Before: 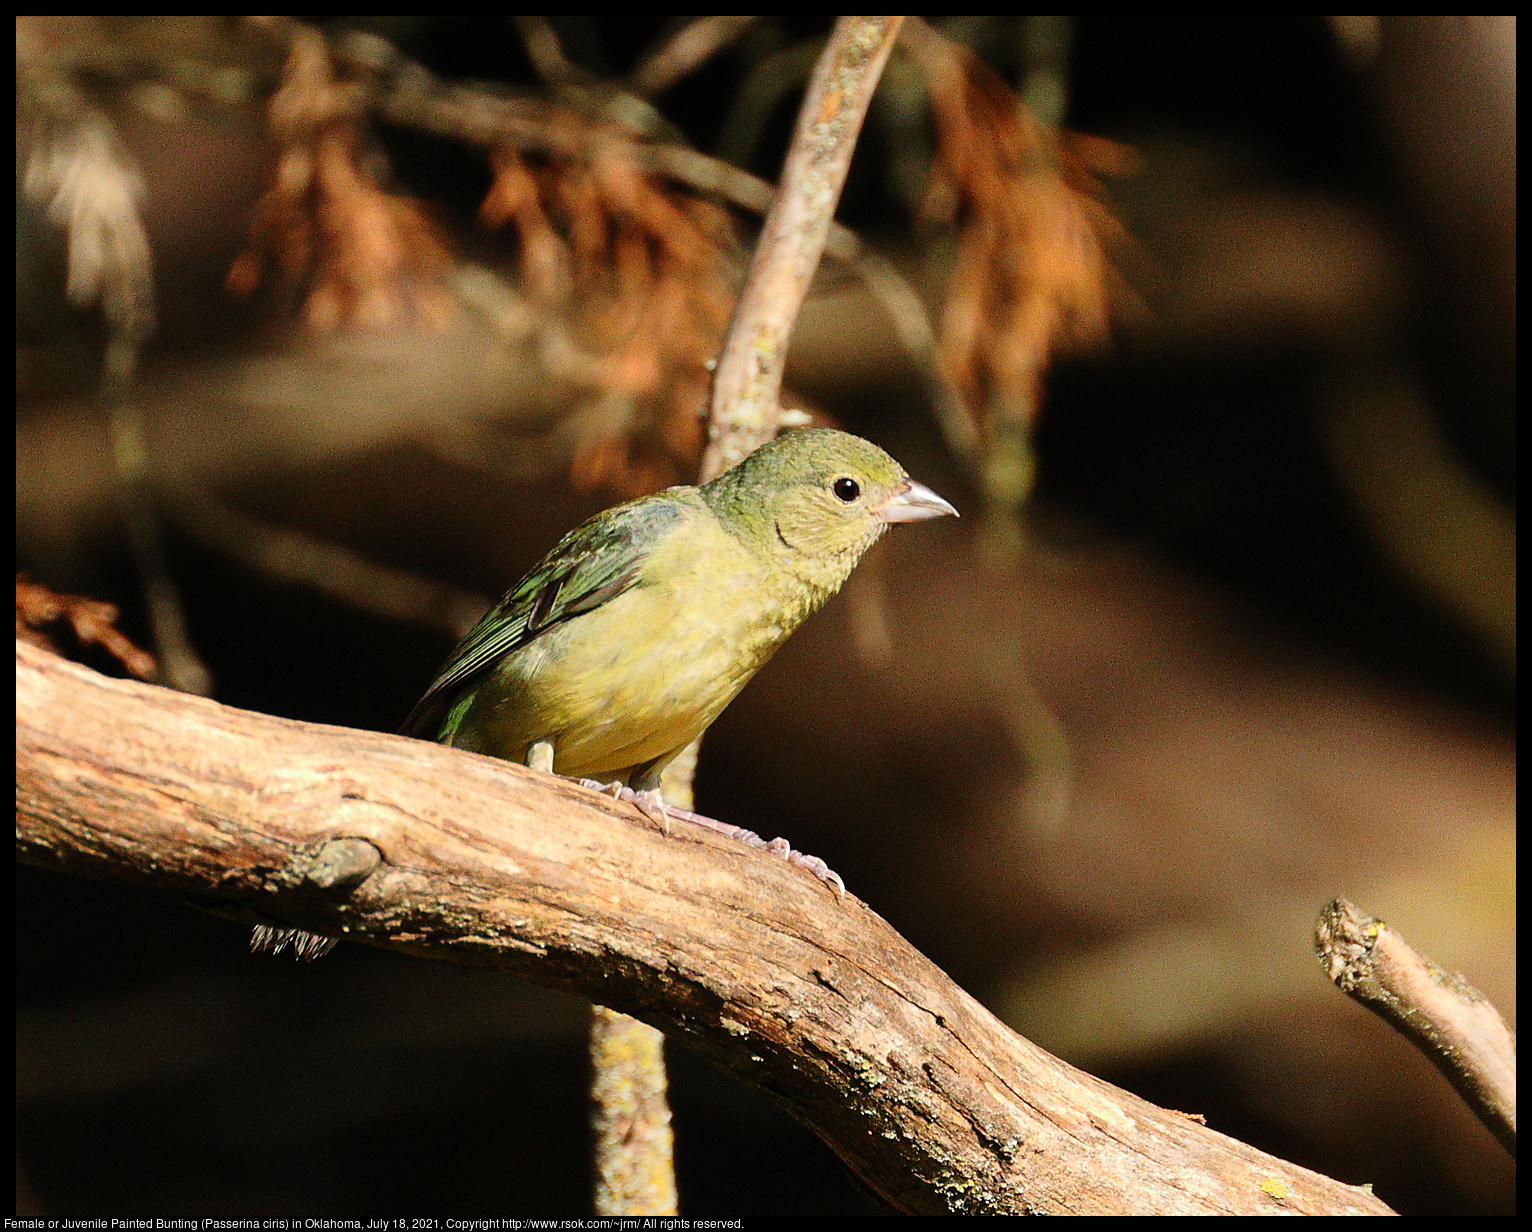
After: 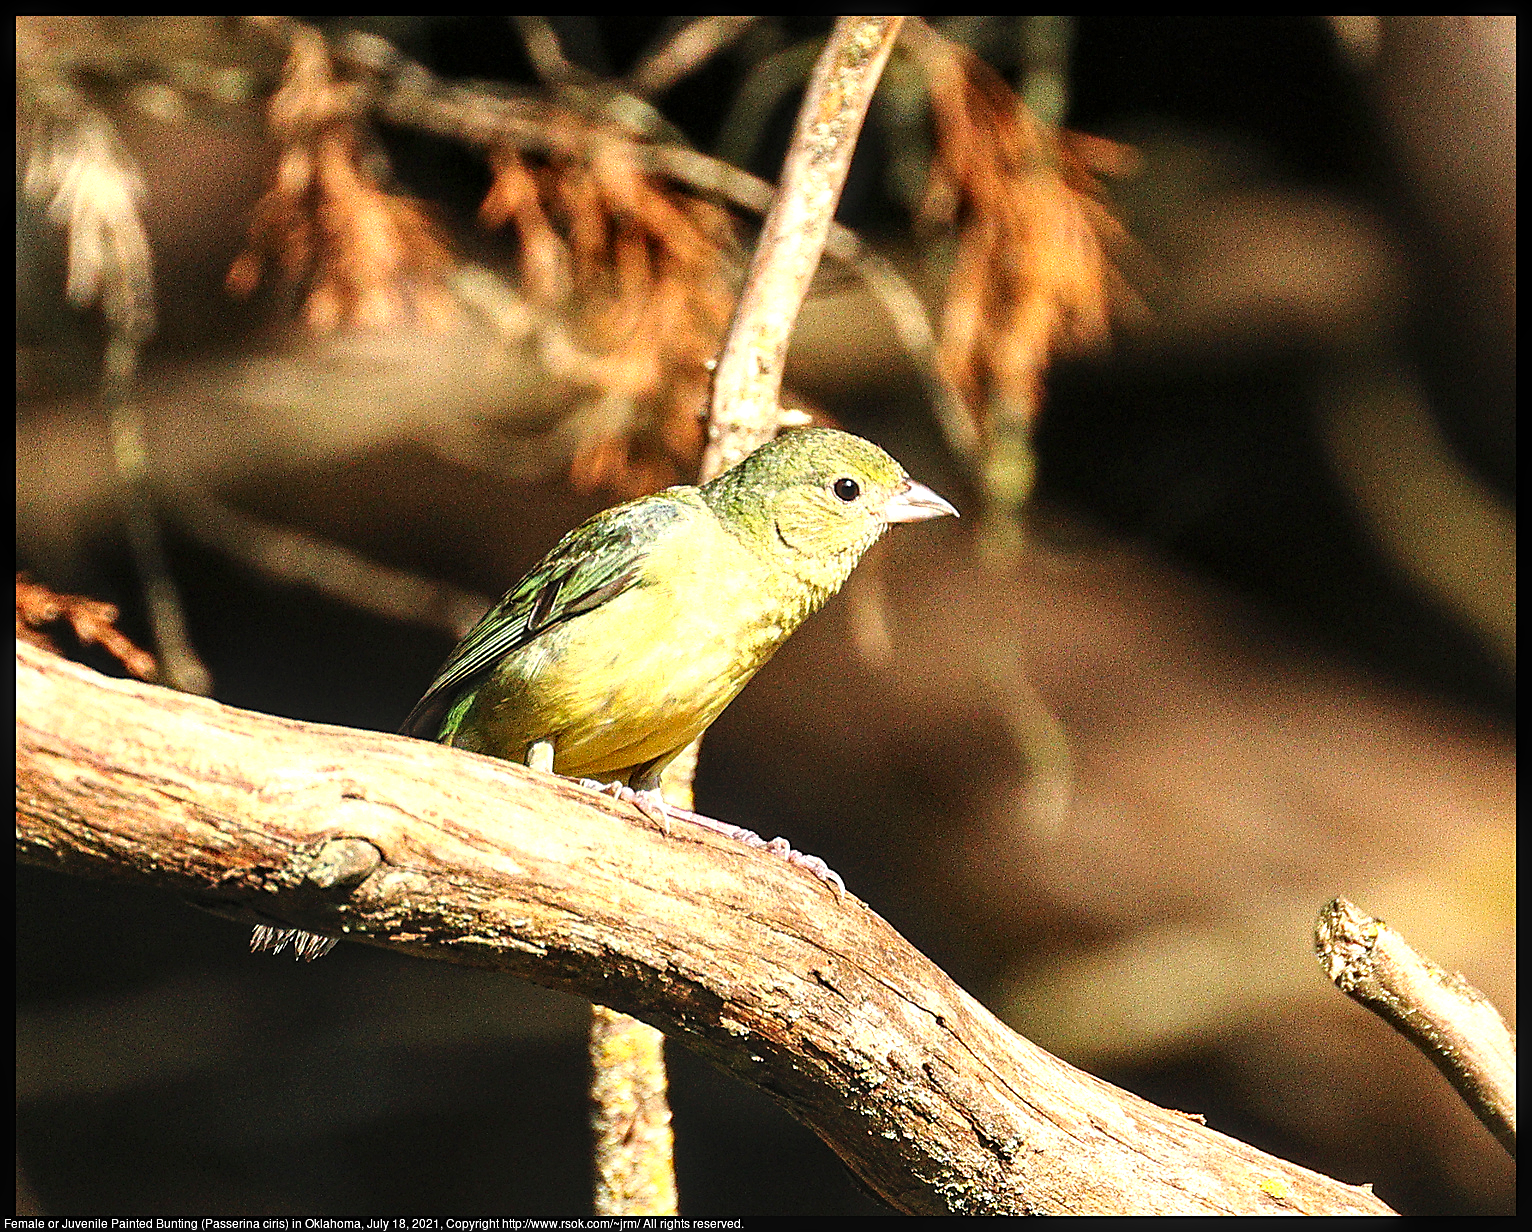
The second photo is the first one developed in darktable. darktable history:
sharpen: on, module defaults
local contrast: detail 130%
exposure: black level correction 0, exposure 0.935 EV, compensate exposure bias true, compensate highlight preservation false
